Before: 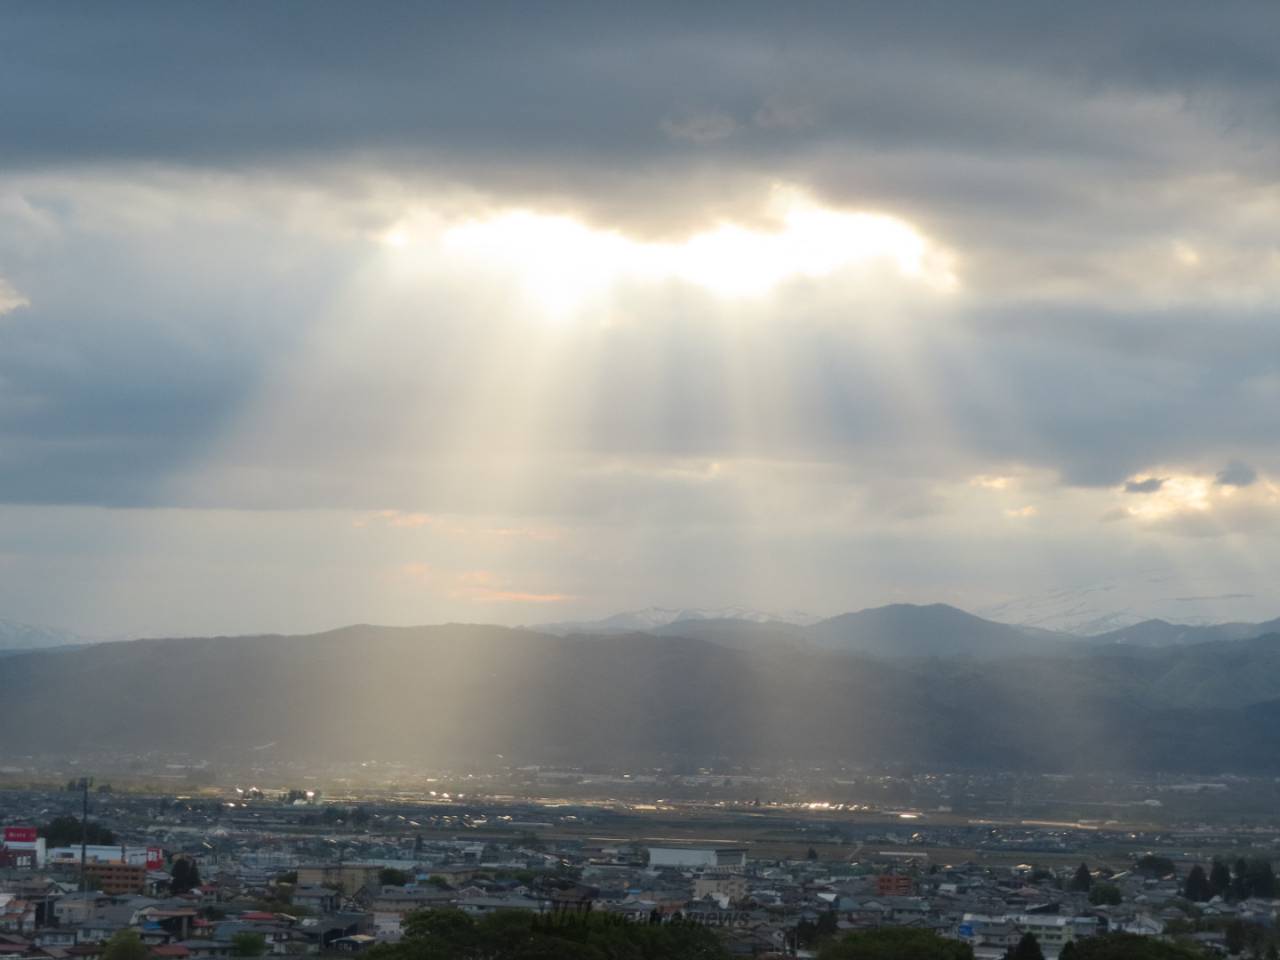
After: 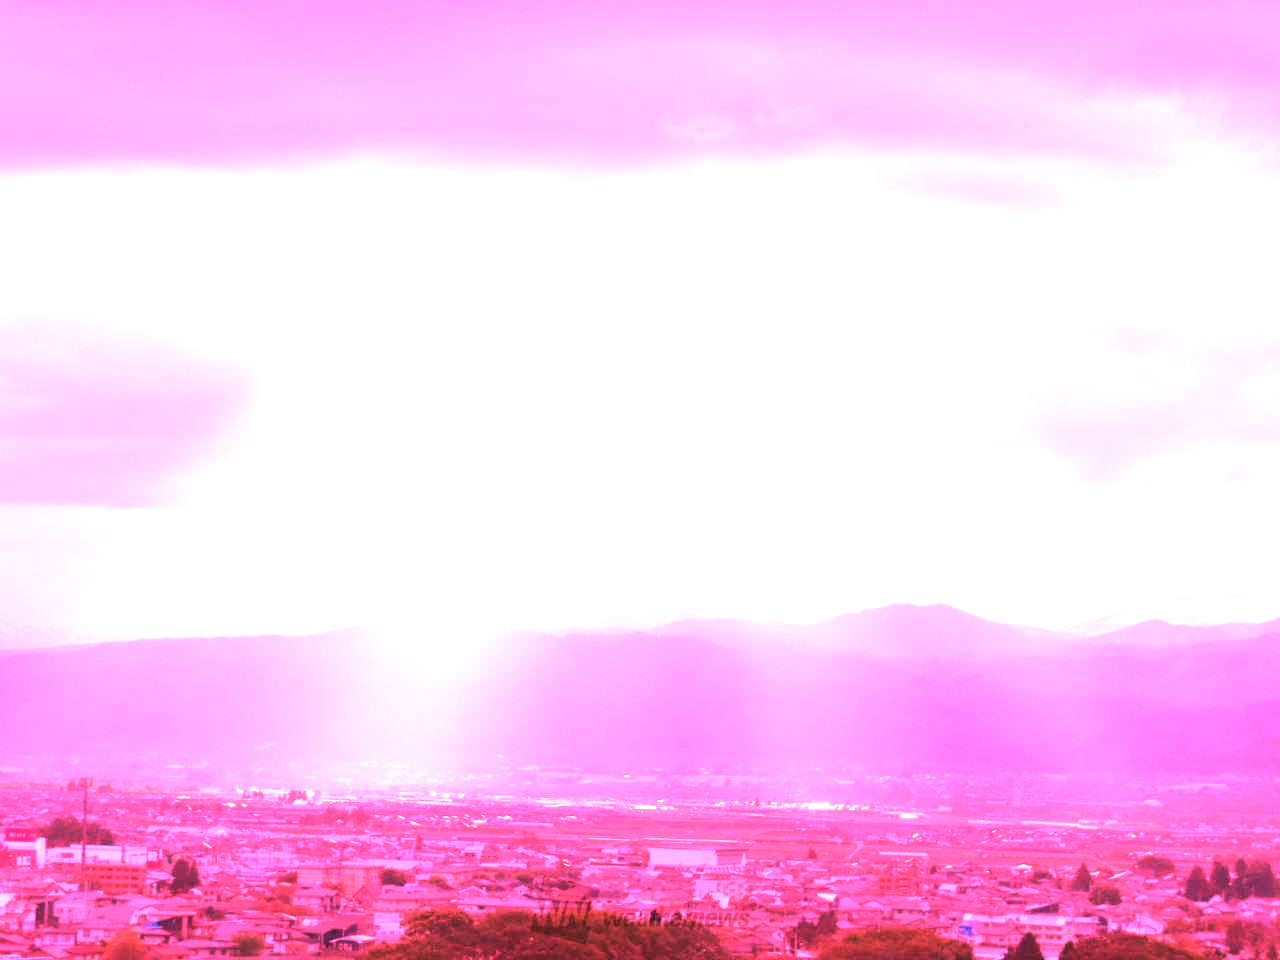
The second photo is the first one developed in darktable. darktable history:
white balance: red 4.26, blue 1.802
color balance: lift [1, 0.998, 1.001, 1.002], gamma [1, 1.02, 1, 0.98], gain [1, 1.02, 1.003, 0.98]
exposure: black level correction 0, exposure 1.379 EV, compensate exposure bias true, compensate highlight preservation false
